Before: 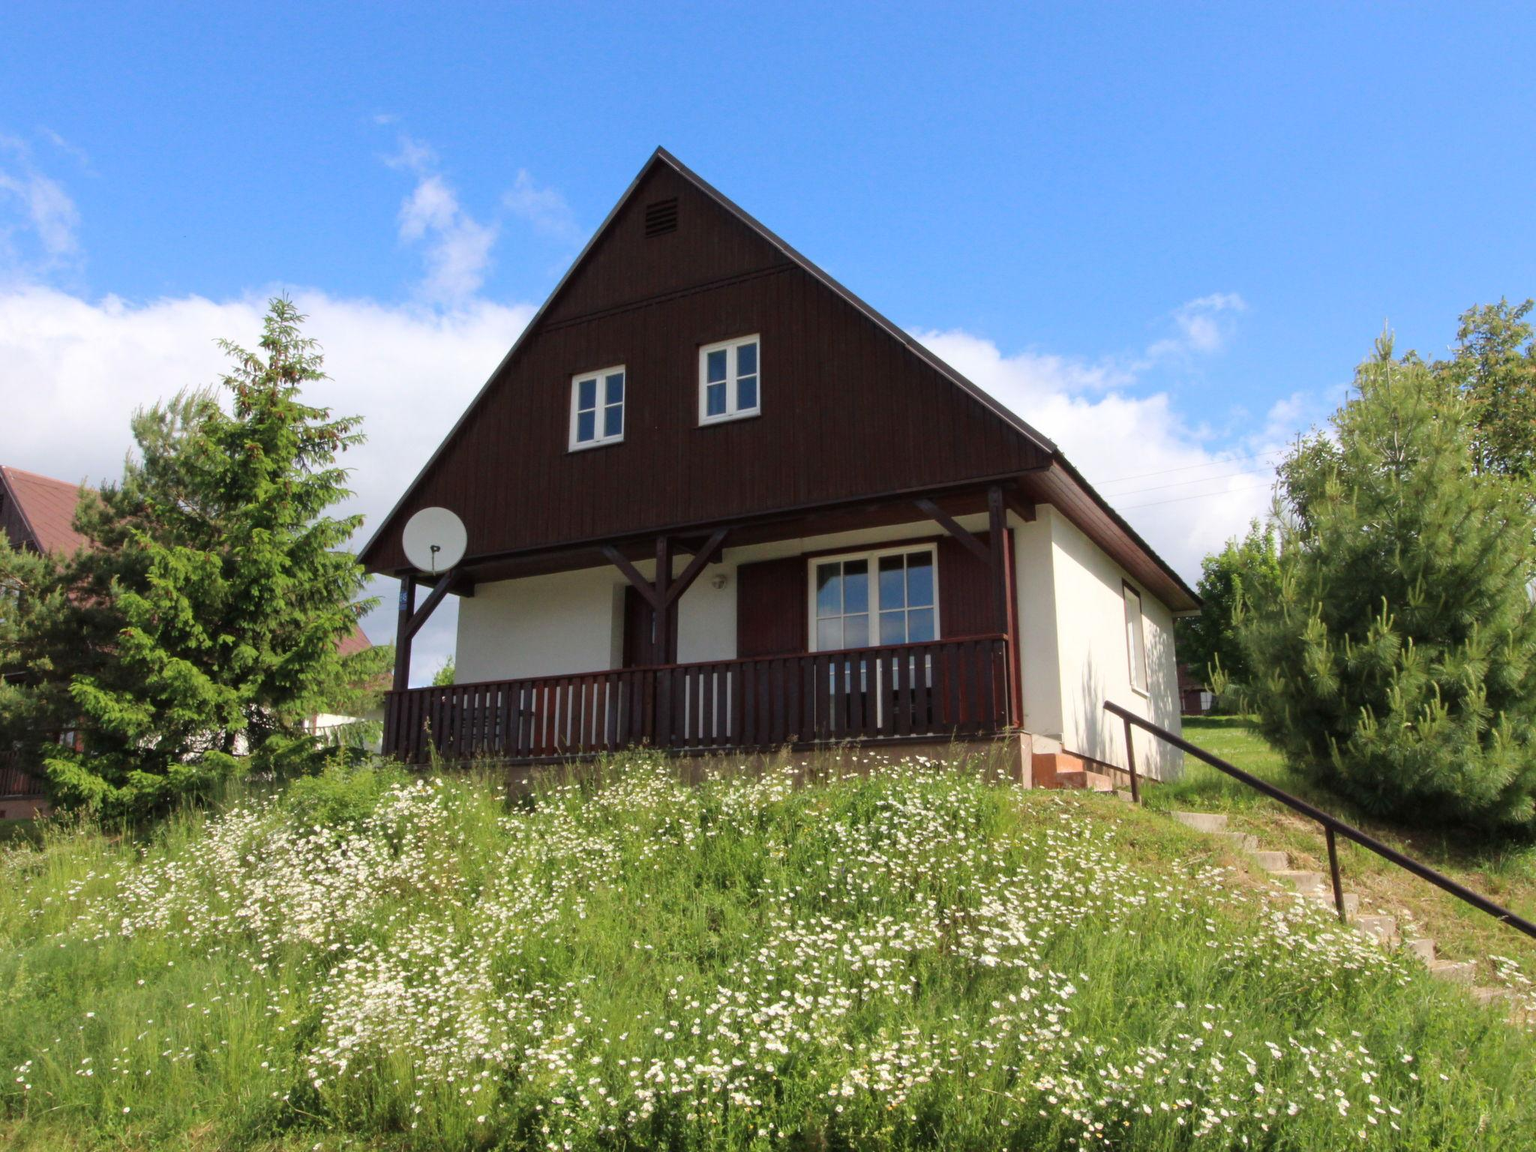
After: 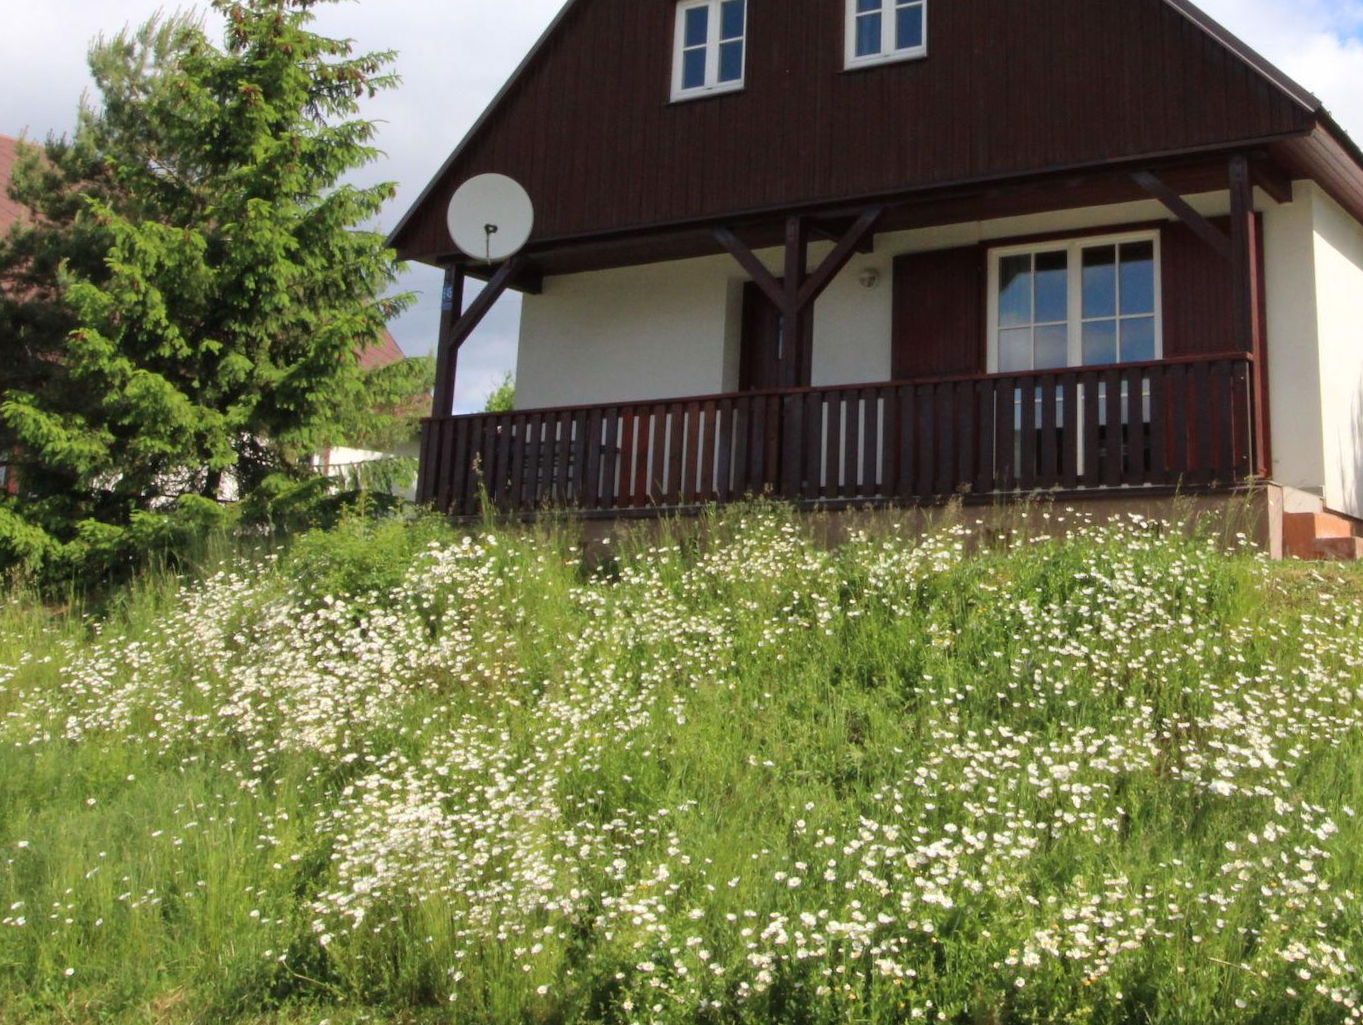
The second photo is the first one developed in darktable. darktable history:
crop and rotate: angle -0.744°, left 3.636%, top 32.056%, right 28.634%
